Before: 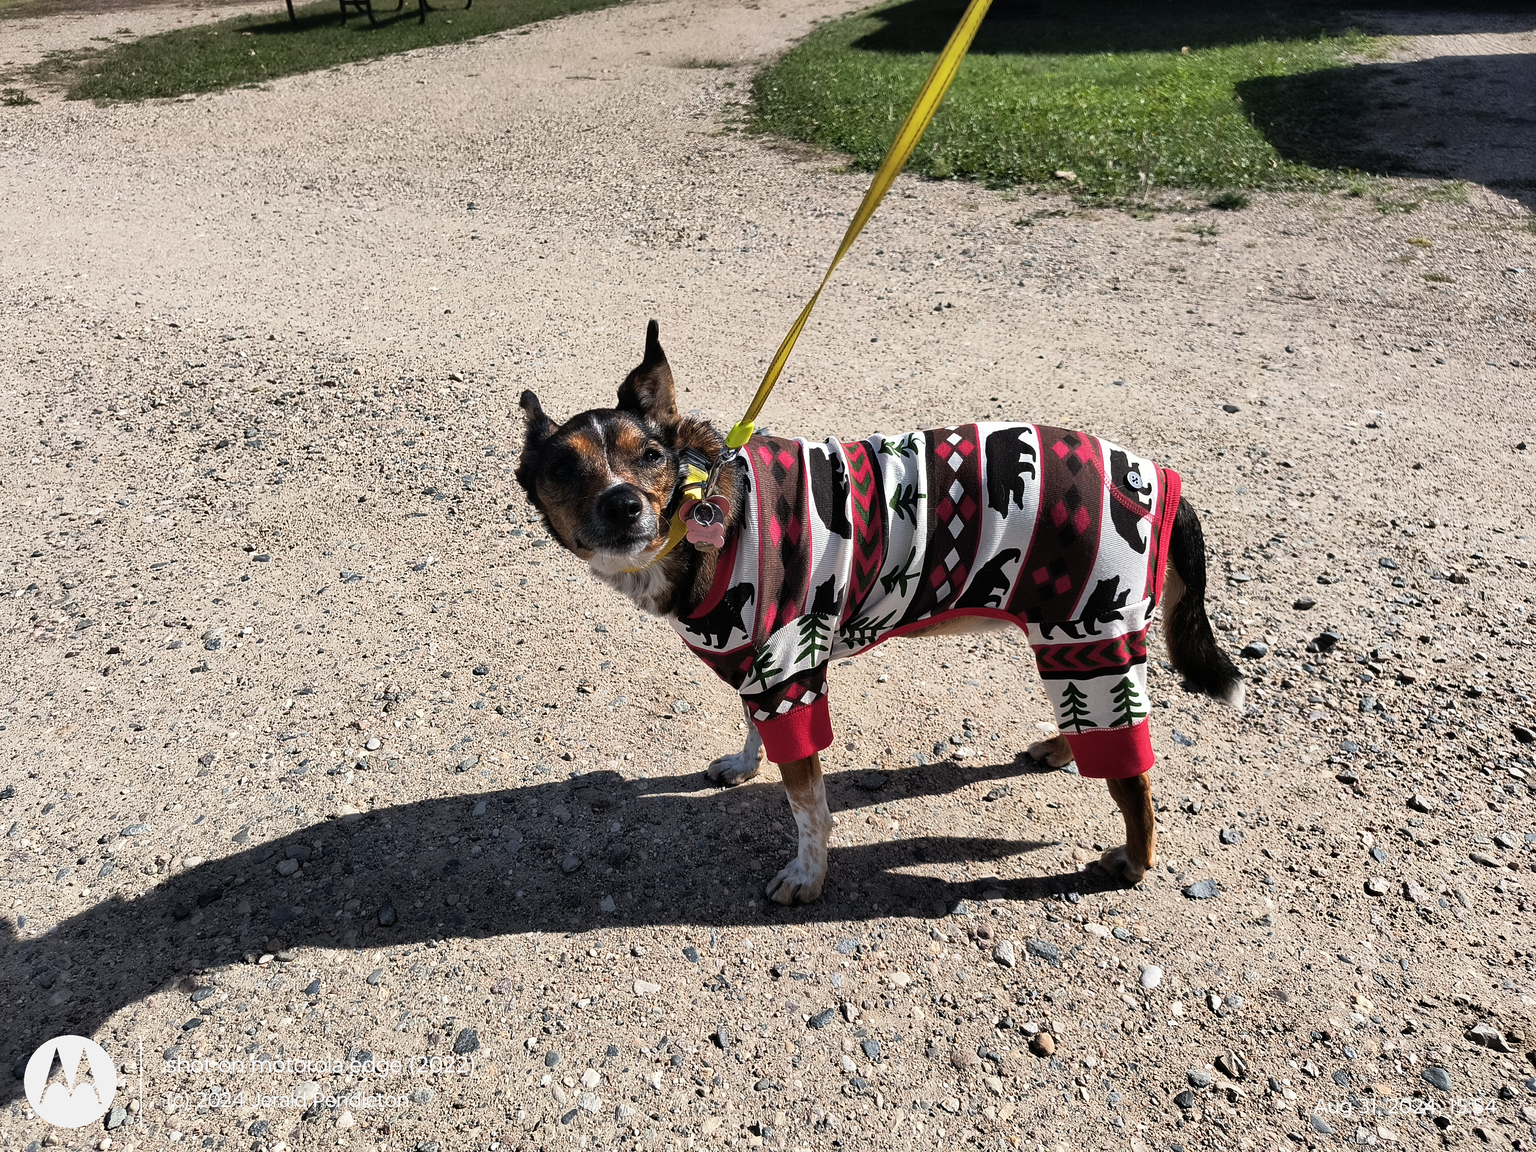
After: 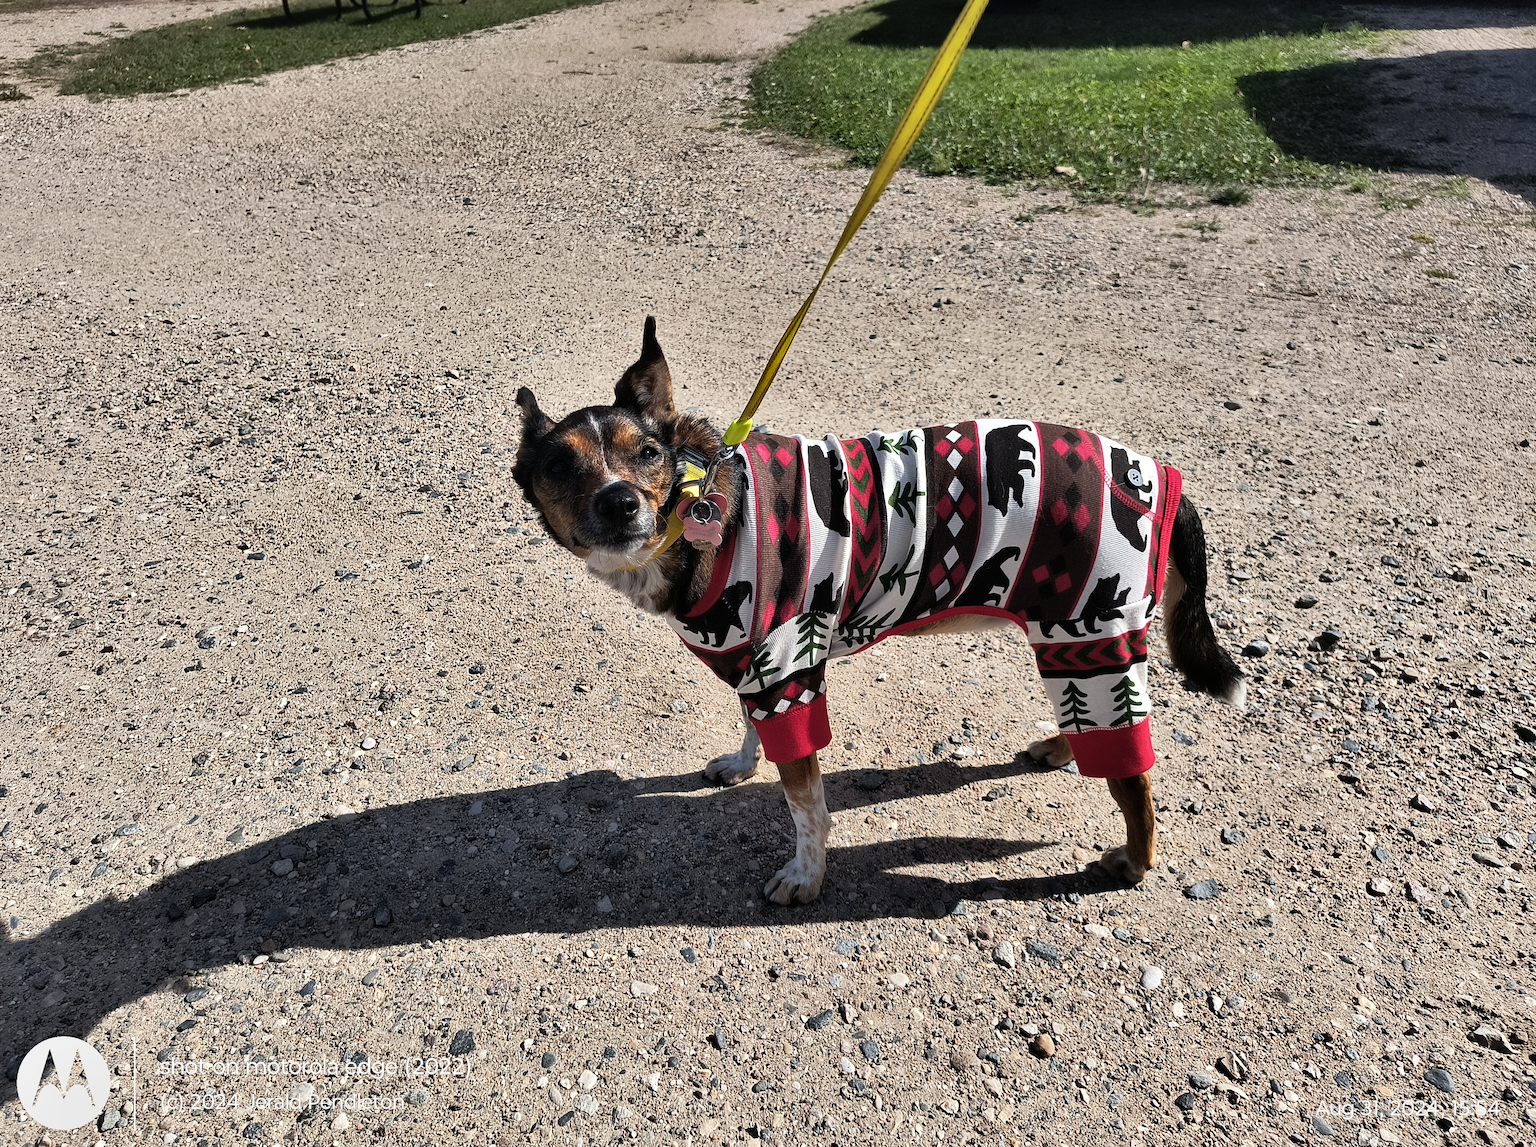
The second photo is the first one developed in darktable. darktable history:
shadows and highlights: shadows 30.71, highlights -62.86, soften with gaussian
crop: left 0.498%, top 0.538%, right 0.168%, bottom 0.505%
